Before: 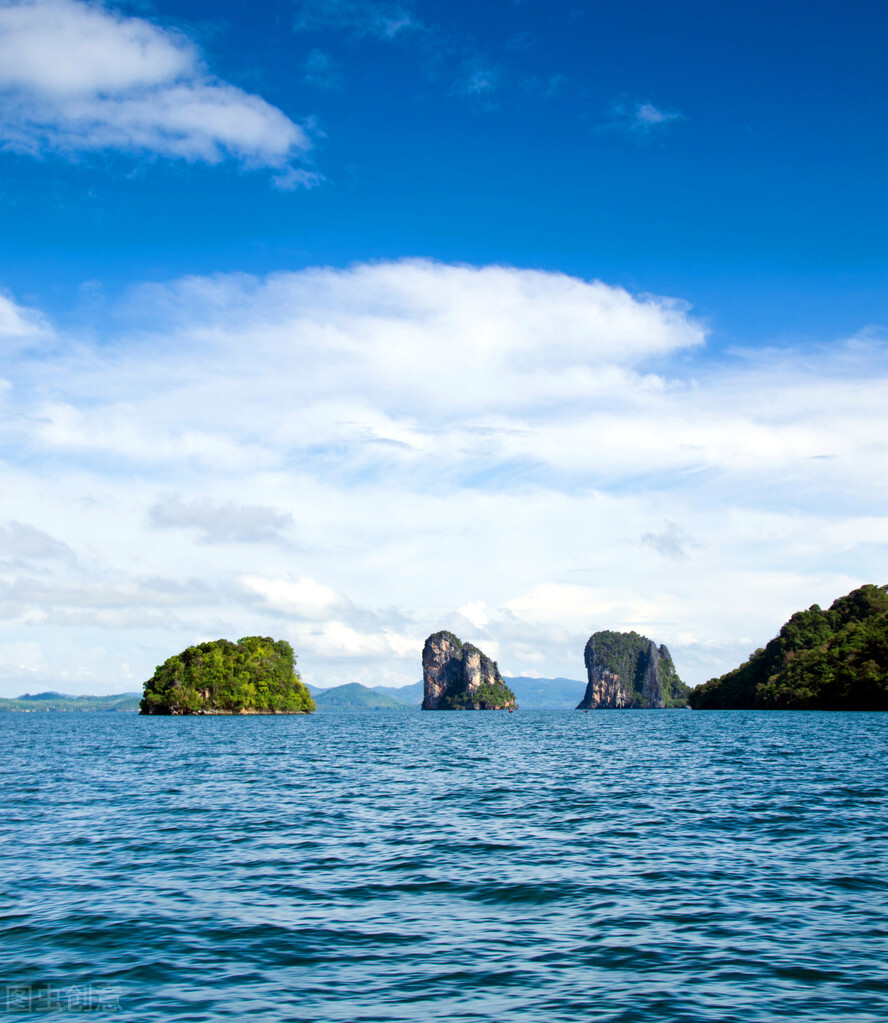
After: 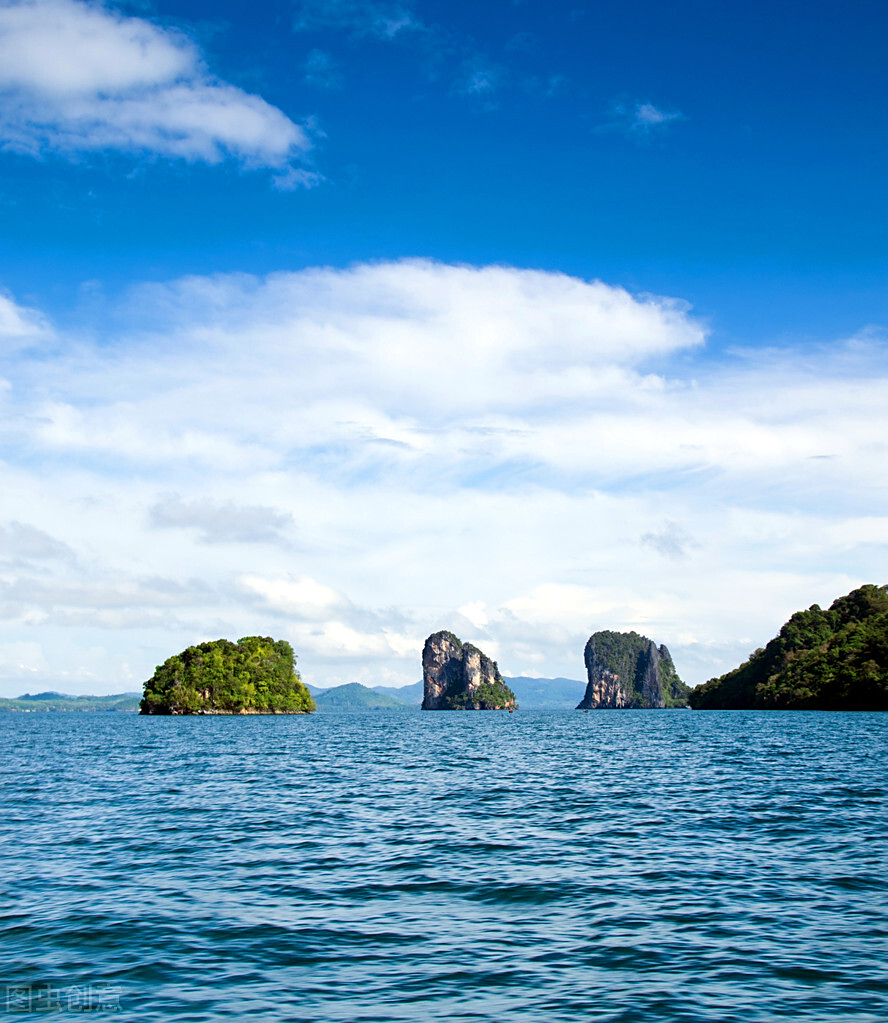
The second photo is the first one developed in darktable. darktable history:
sharpen: radius 1.852, amount 0.41, threshold 1.347
